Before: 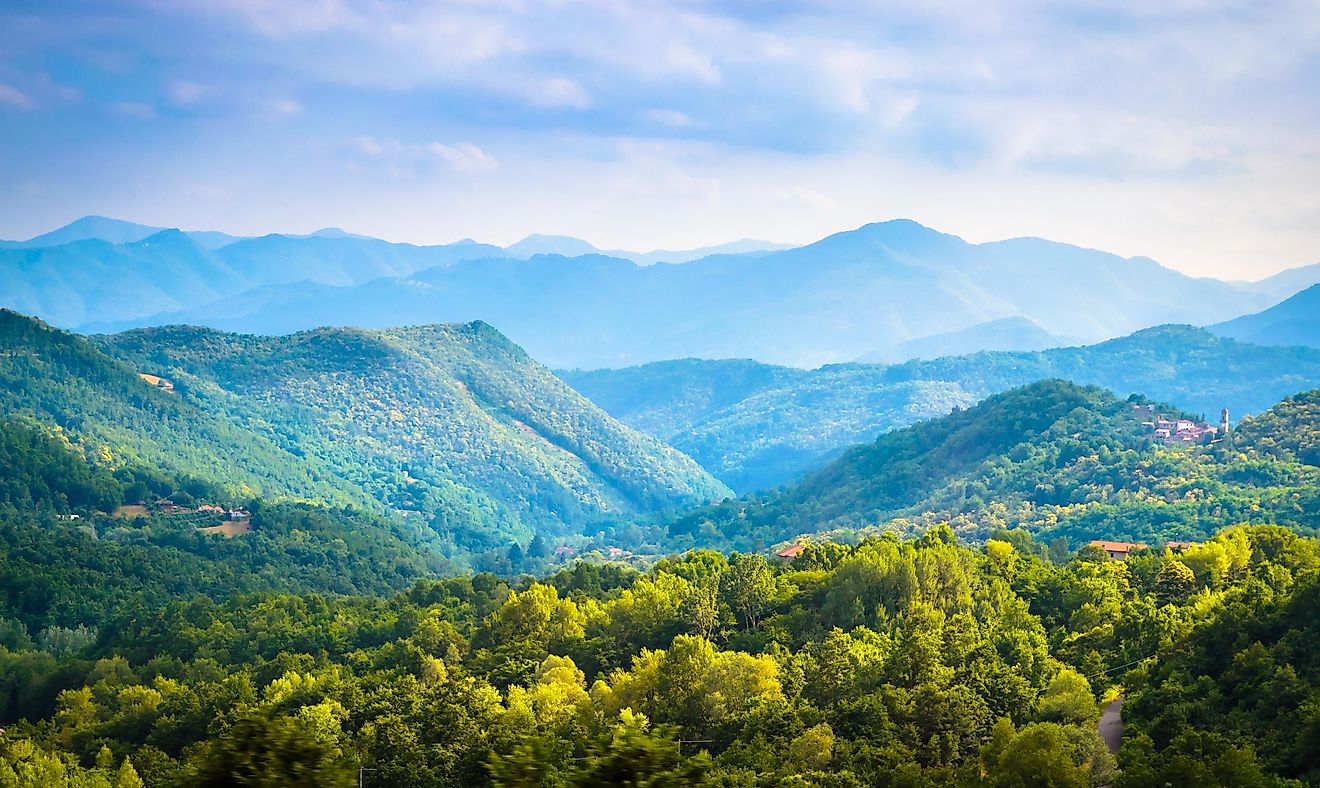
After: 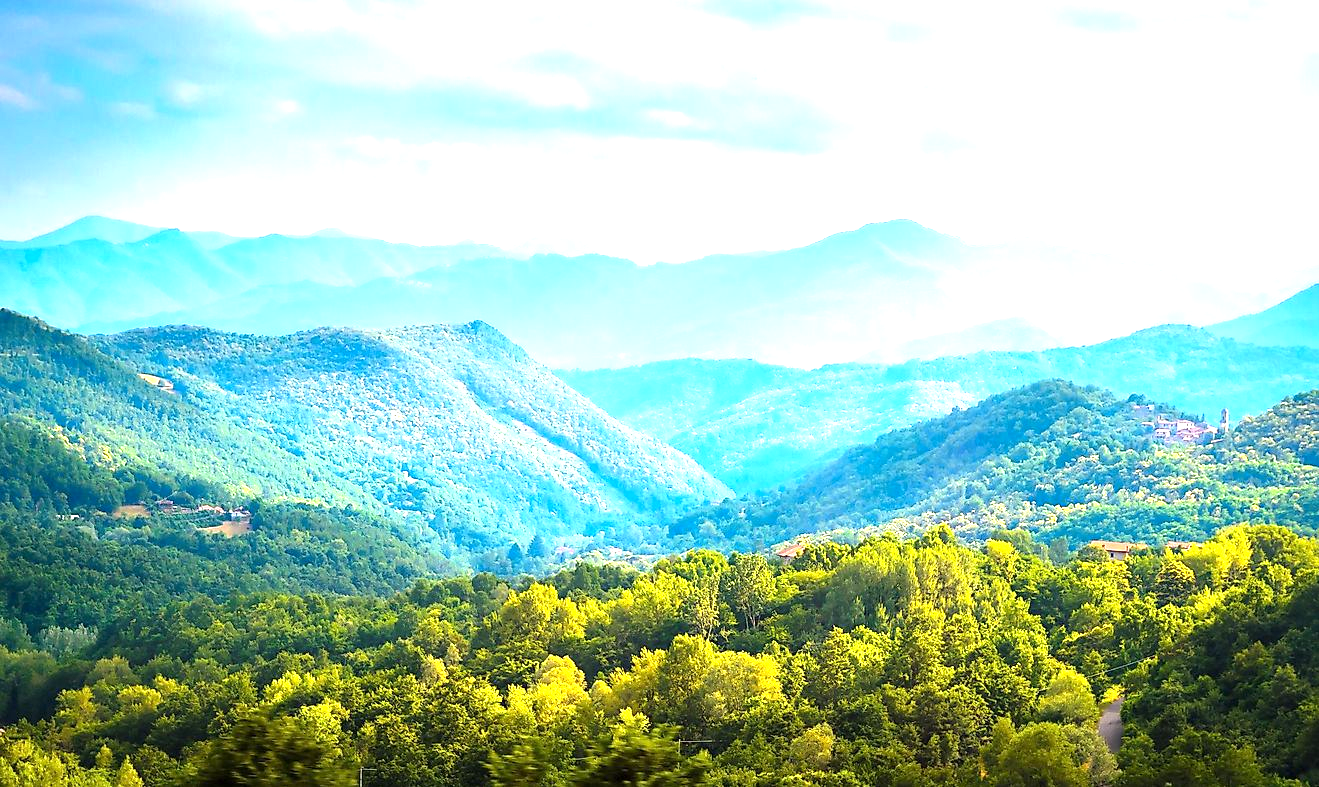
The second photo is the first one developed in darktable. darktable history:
exposure: exposure 0.998 EV, compensate exposure bias true, compensate highlight preservation false
color zones: curves: ch0 [(0.068, 0.464) (0.25, 0.5) (0.48, 0.508) (0.75, 0.536) (0.886, 0.476) (0.967, 0.456)]; ch1 [(0.066, 0.456) (0.25, 0.5) (0.616, 0.508) (0.746, 0.56) (0.934, 0.444)]
